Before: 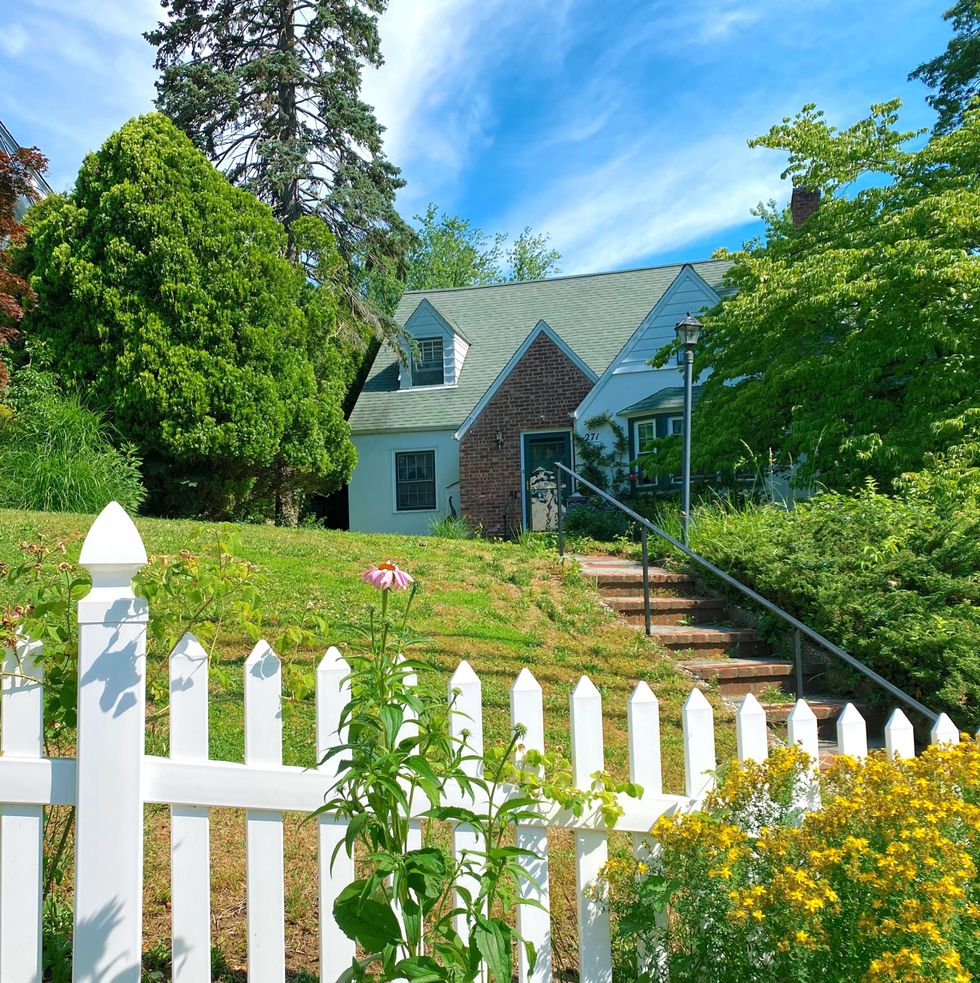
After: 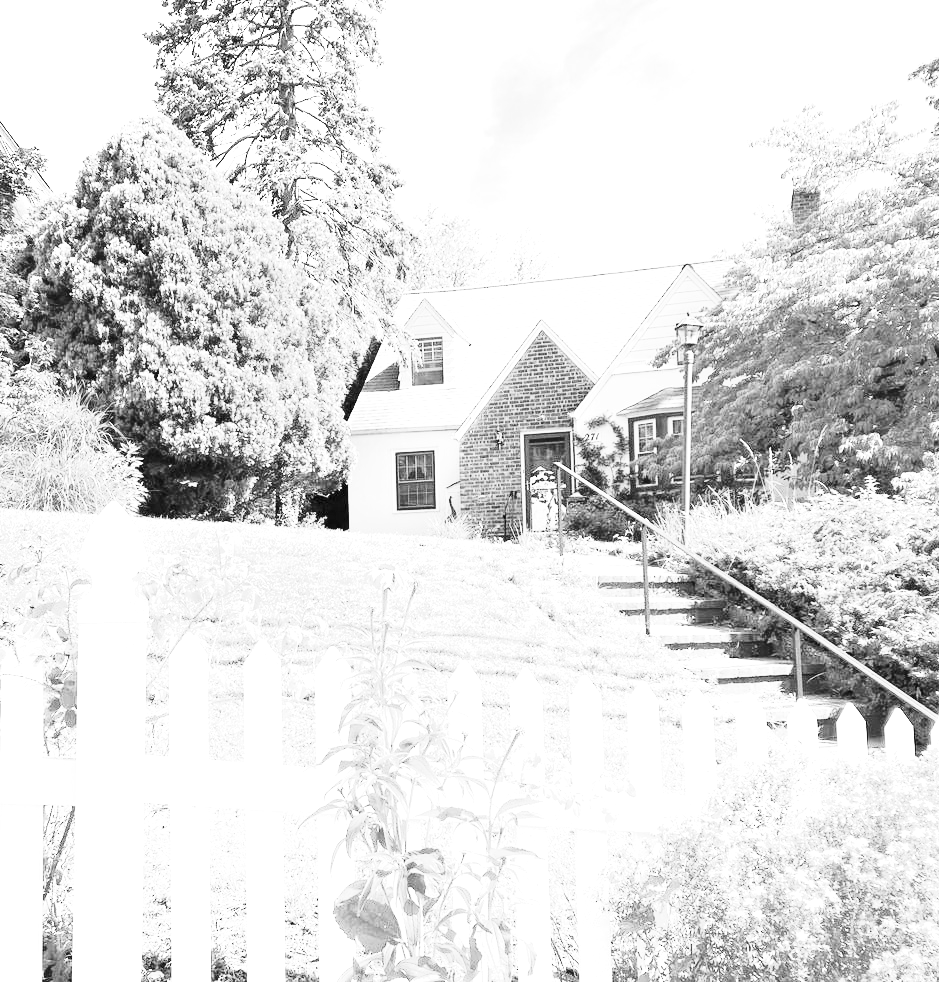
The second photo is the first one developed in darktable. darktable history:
shadows and highlights: shadows 0, highlights 40
base curve: curves: ch0 [(0, 0) (0.032, 0.037) (0.105, 0.228) (0.435, 0.76) (0.856, 0.983) (1, 1)]
color contrast: green-magenta contrast 1.1, blue-yellow contrast 1.1, unbound 0
crop: right 4.126%, bottom 0.031%
monochrome: a 2.21, b -1.33, size 2.2
exposure: black level correction 0, exposure 1.9 EV, compensate highlight preservation false
